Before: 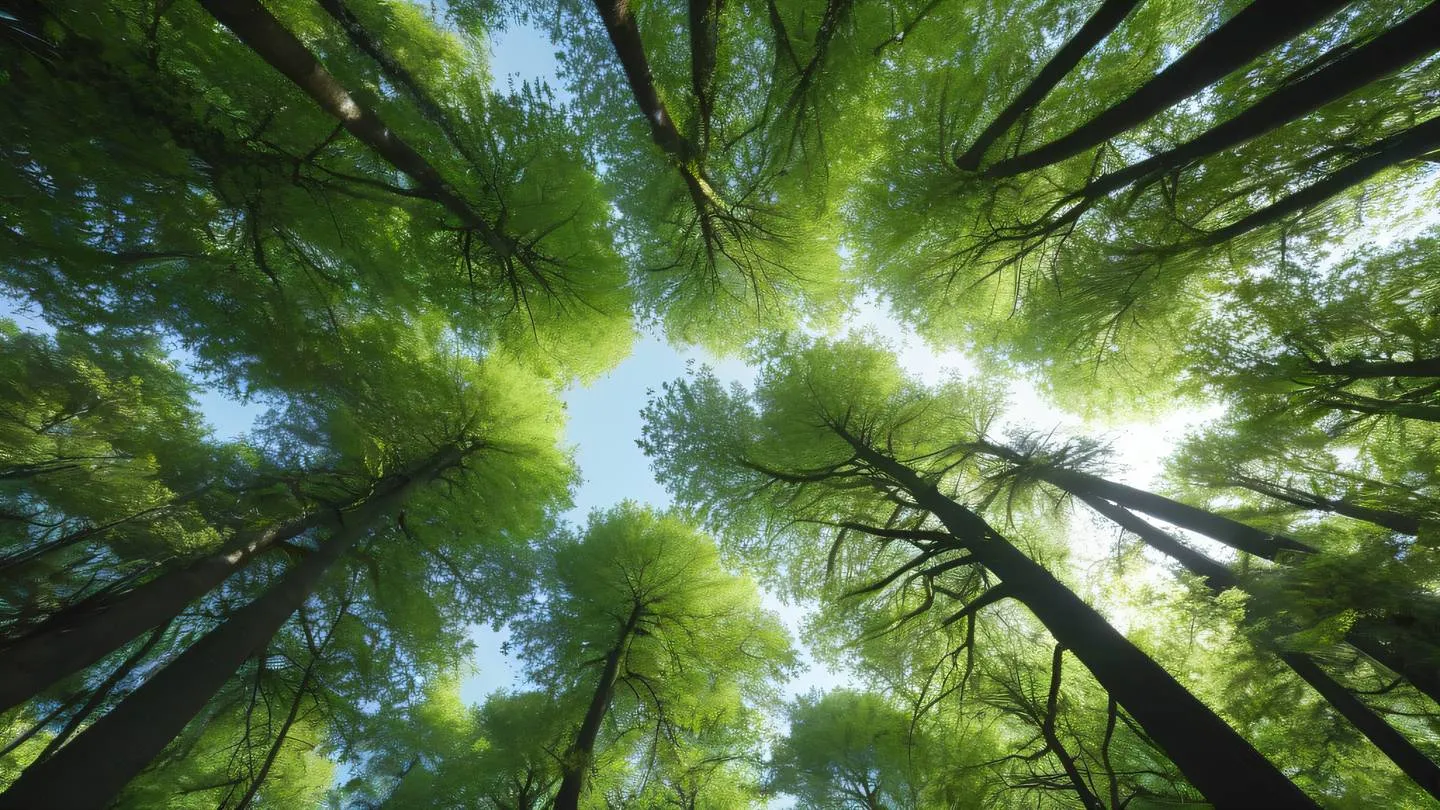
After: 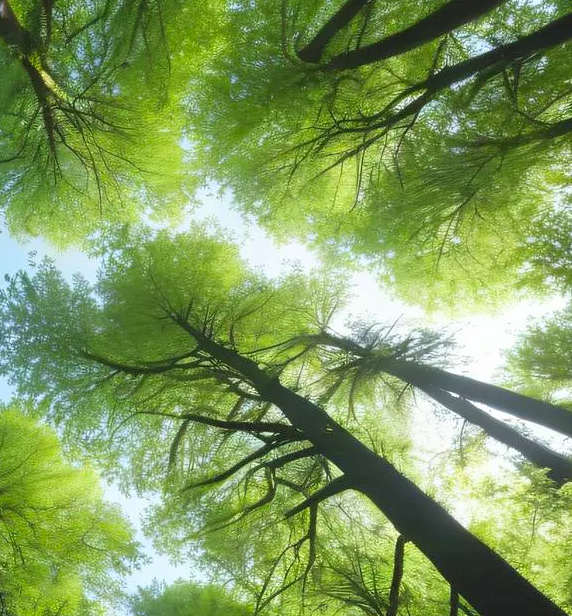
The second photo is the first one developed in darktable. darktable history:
crop: left 45.721%, top 13.393%, right 14.118%, bottom 10.01%
contrast brightness saturation: brightness 0.09, saturation 0.19
